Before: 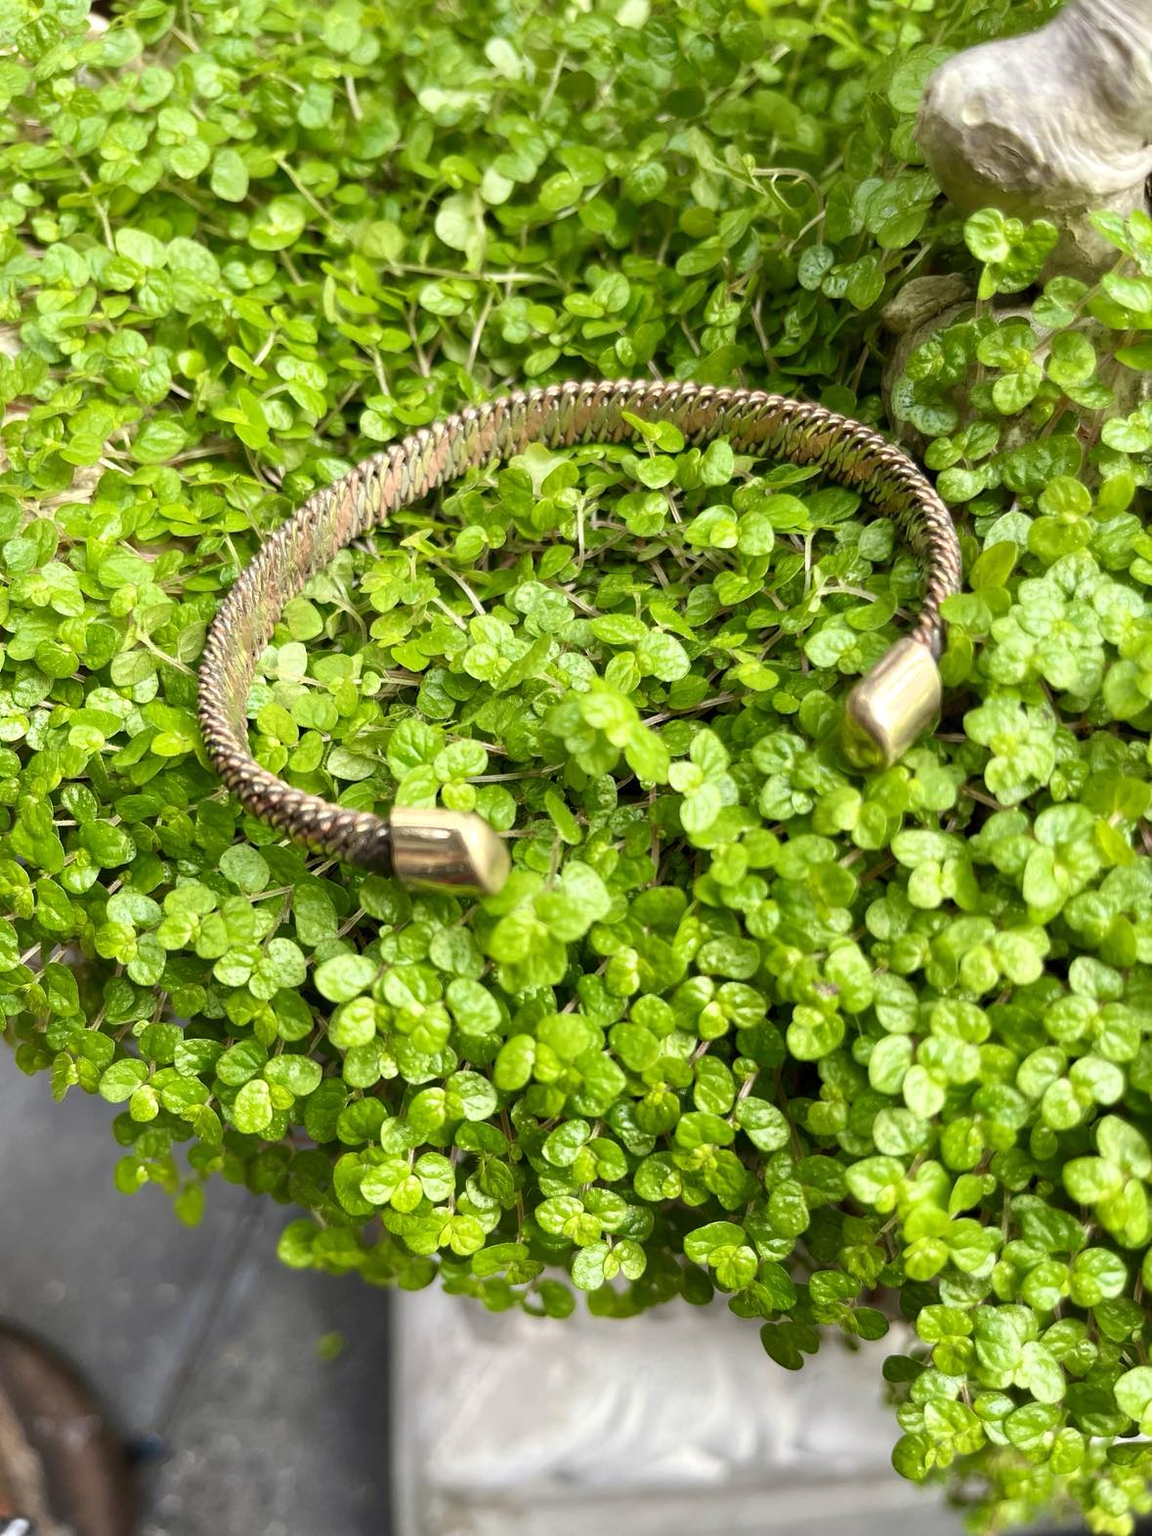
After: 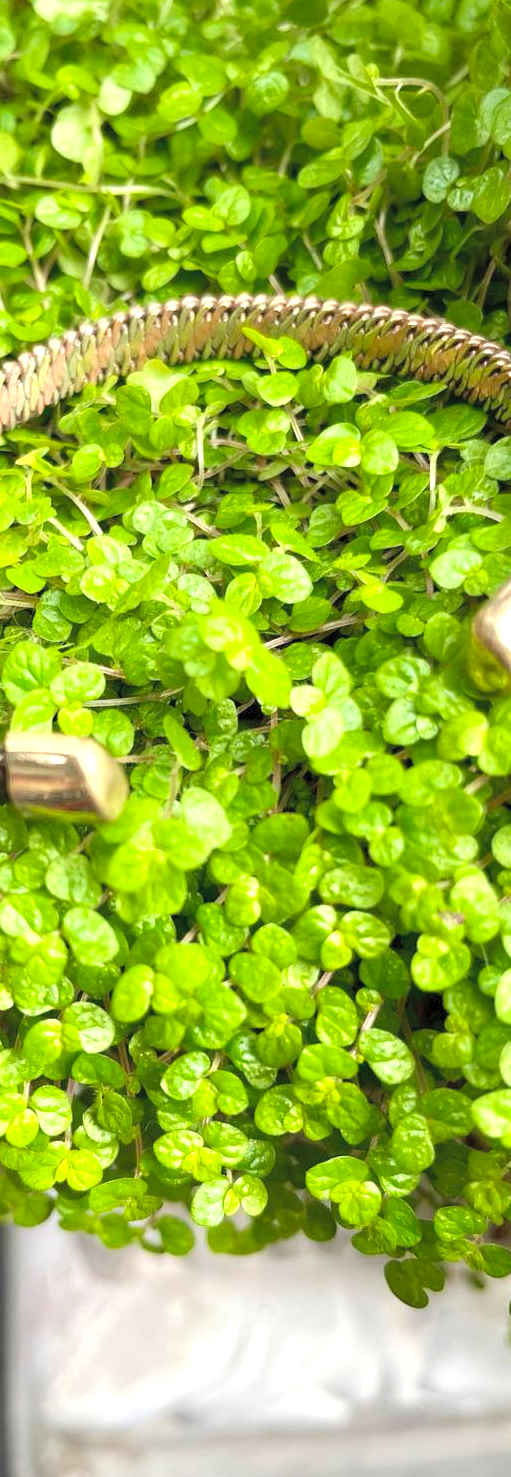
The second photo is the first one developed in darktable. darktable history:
exposure: exposure 0.4 EV, compensate highlight preservation false
crop: left 33.452%, top 6.025%, right 23.155%
contrast brightness saturation: brightness 0.15
